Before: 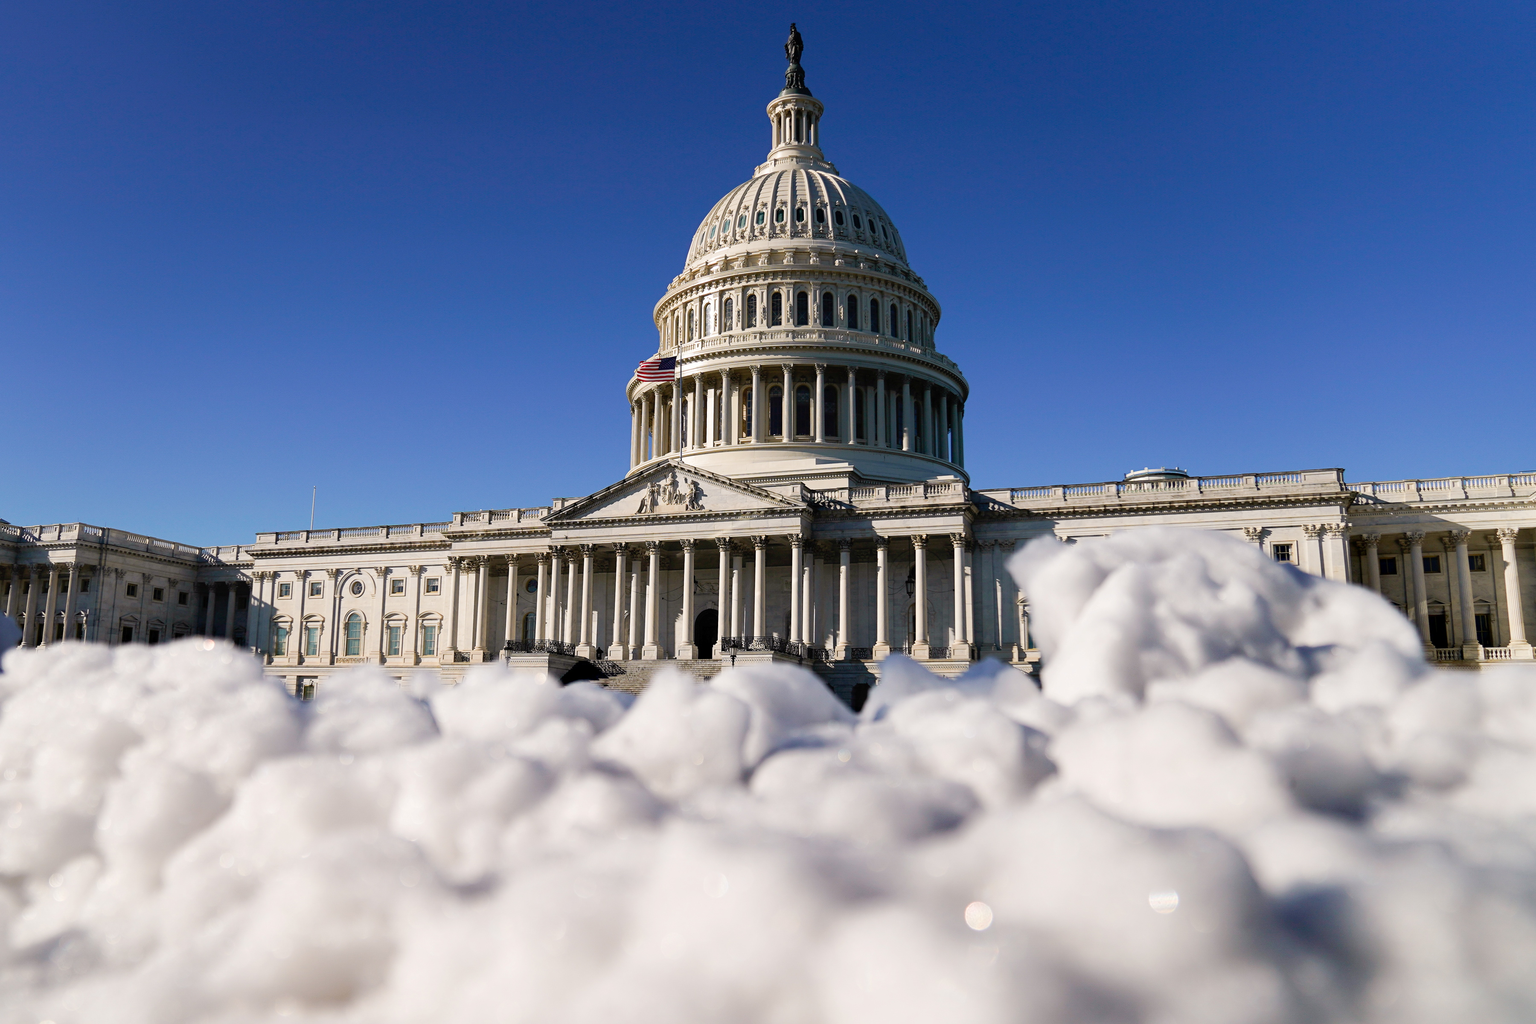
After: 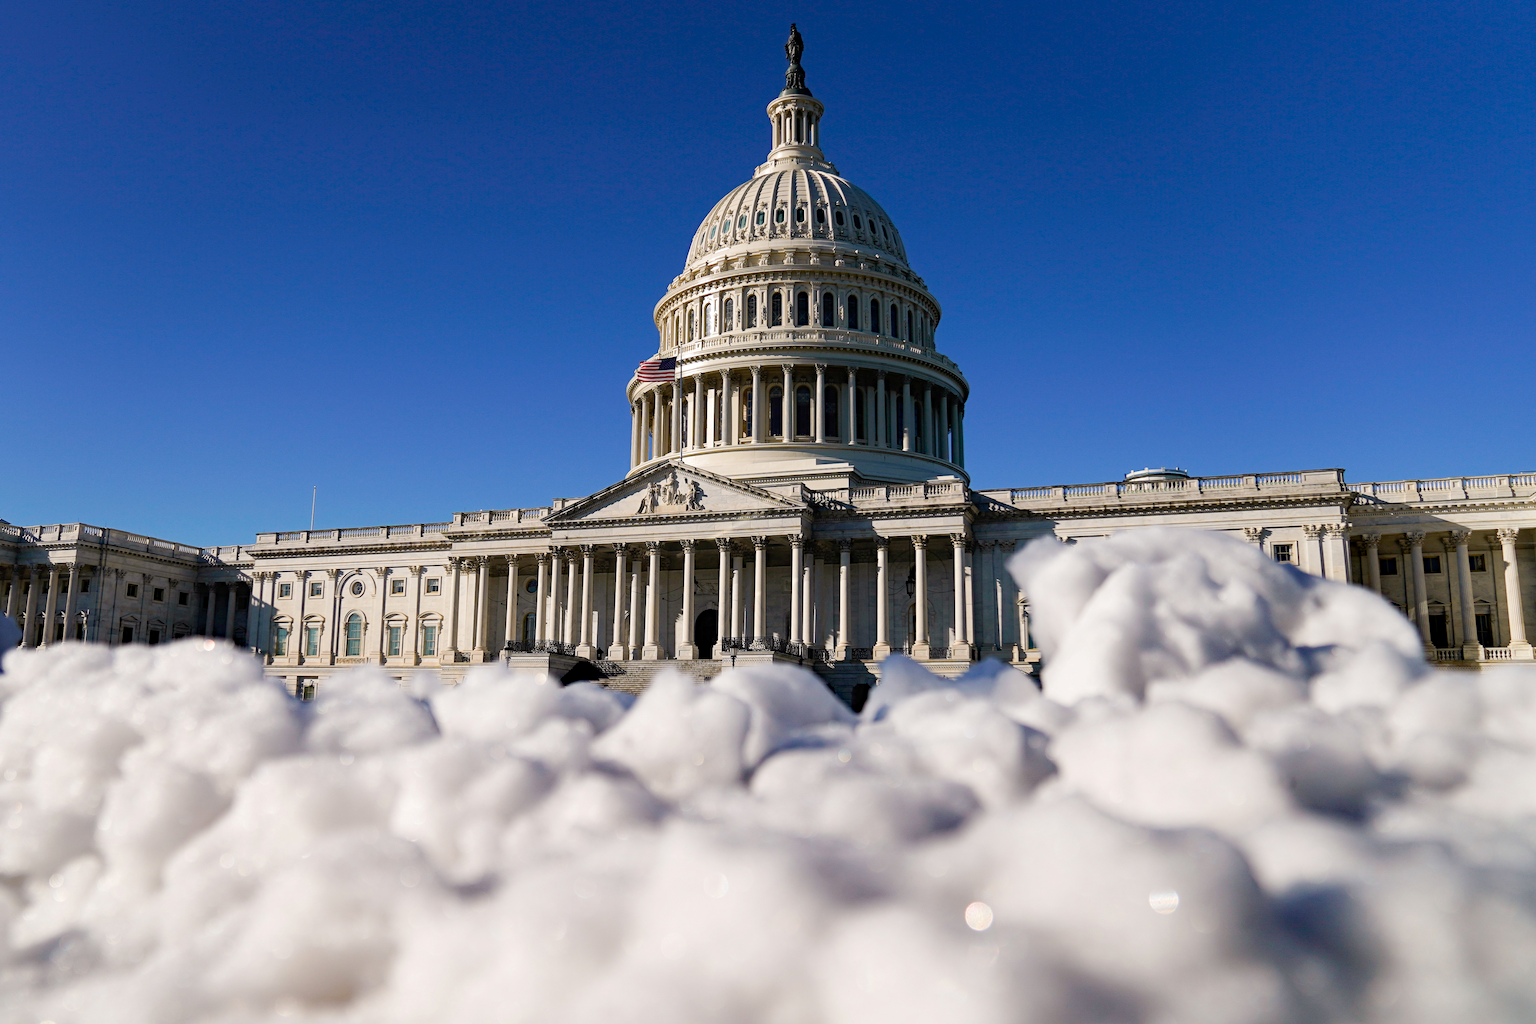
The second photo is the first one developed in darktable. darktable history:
haze removal: strength 0.288, distance 0.252, compatibility mode true, adaptive false
